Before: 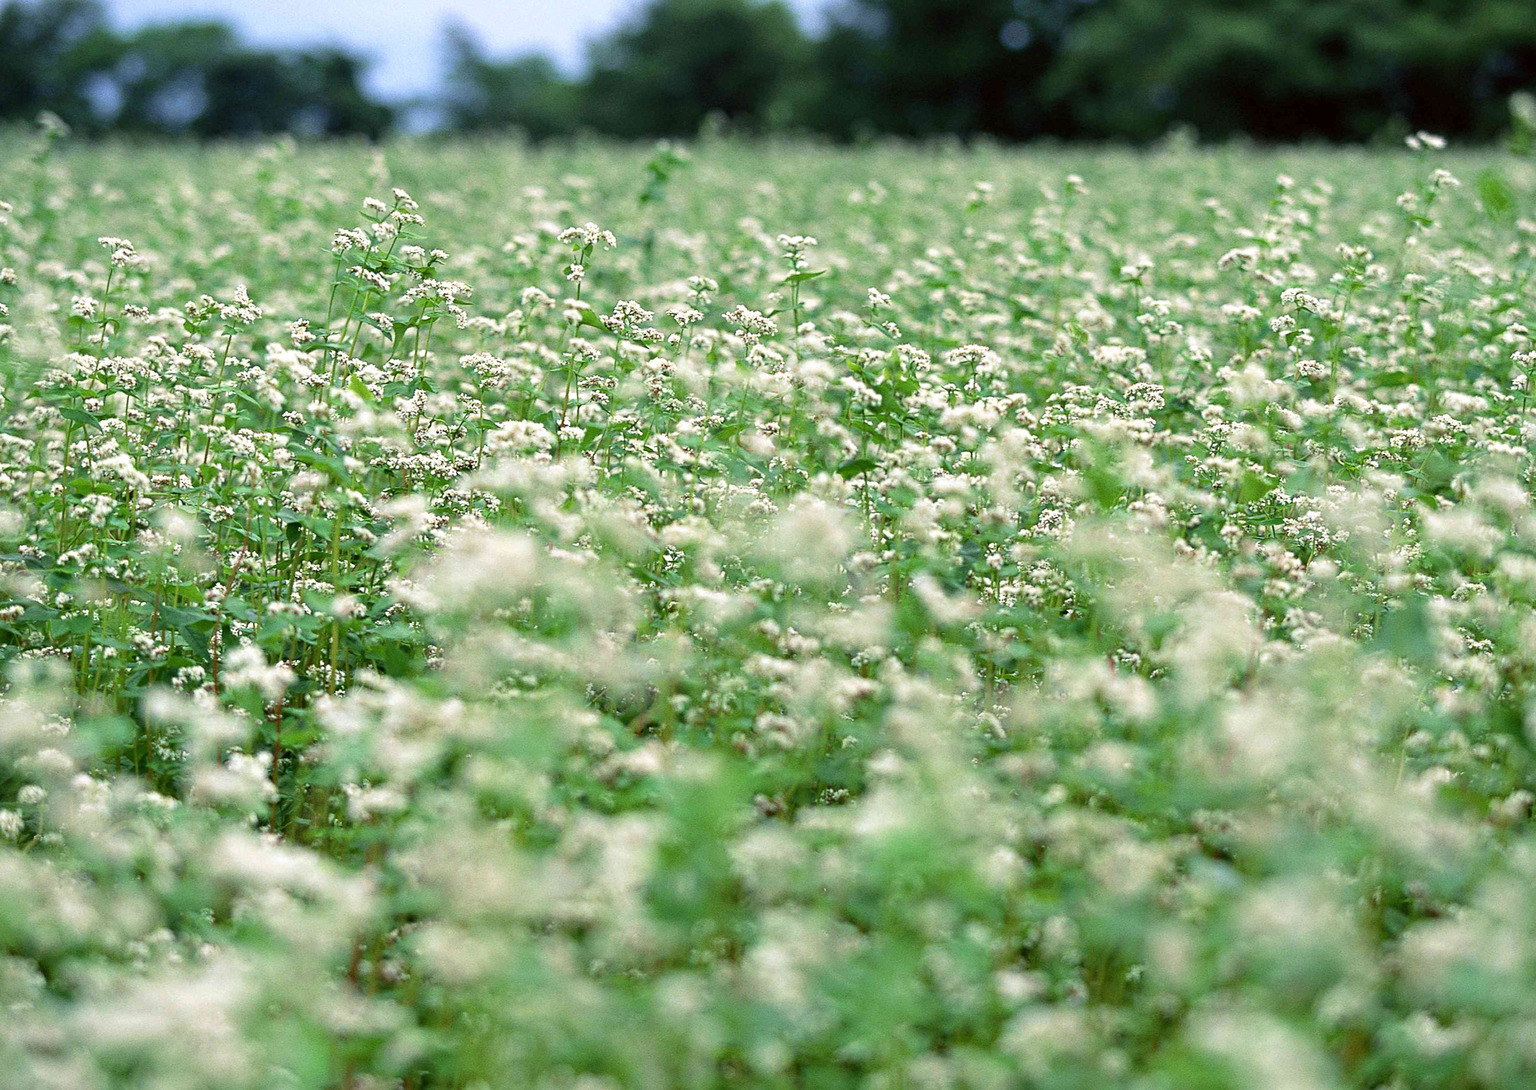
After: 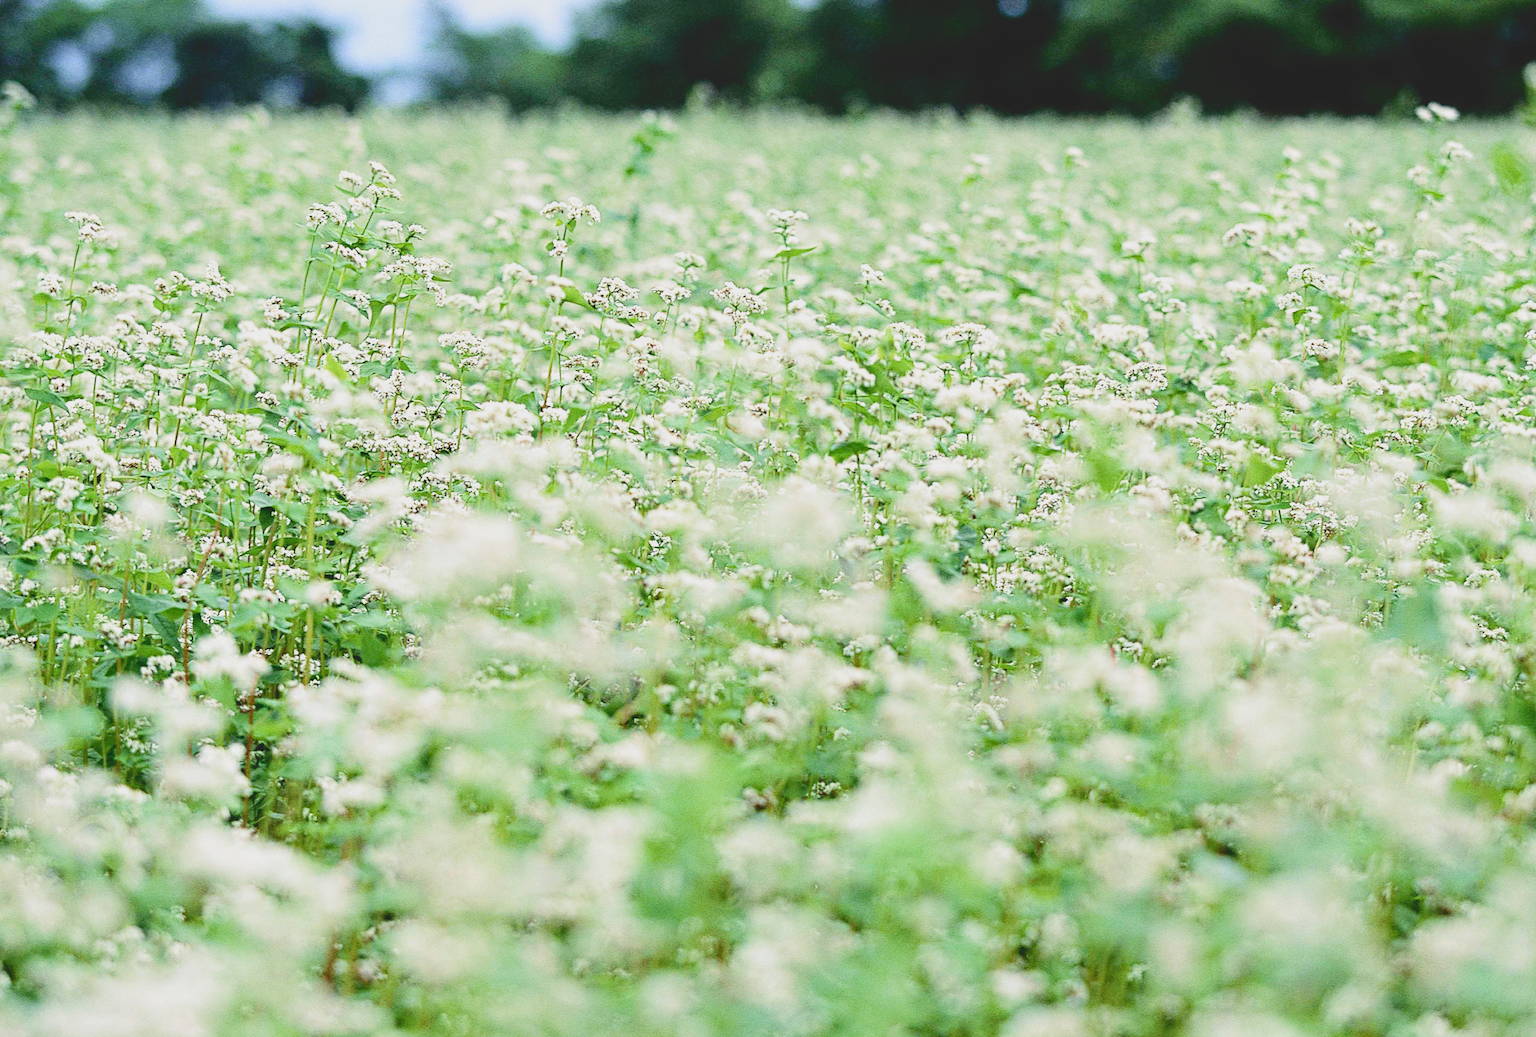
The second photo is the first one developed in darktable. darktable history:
haze removal: compatibility mode true, adaptive false
contrast brightness saturation: brightness 0.155
tone curve: curves: ch0 [(0, 0.129) (0.187, 0.207) (0.729, 0.789) (1, 1)], color space Lab, independent channels, preserve colors none
crop: left 2.342%, top 3.002%, right 0.931%, bottom 4.955%
exposure: exposure 0.215 EV, compensate highlight preservation false
tone equalizer: on, module defaults
filmic rgb: black relative exposure -8.47 EV, white relative exposure 4.68 EV, threshold 3 EV, hardness 3.82, preserve chrominance no, color science v5 (2021), enable highlight reconstruction true
